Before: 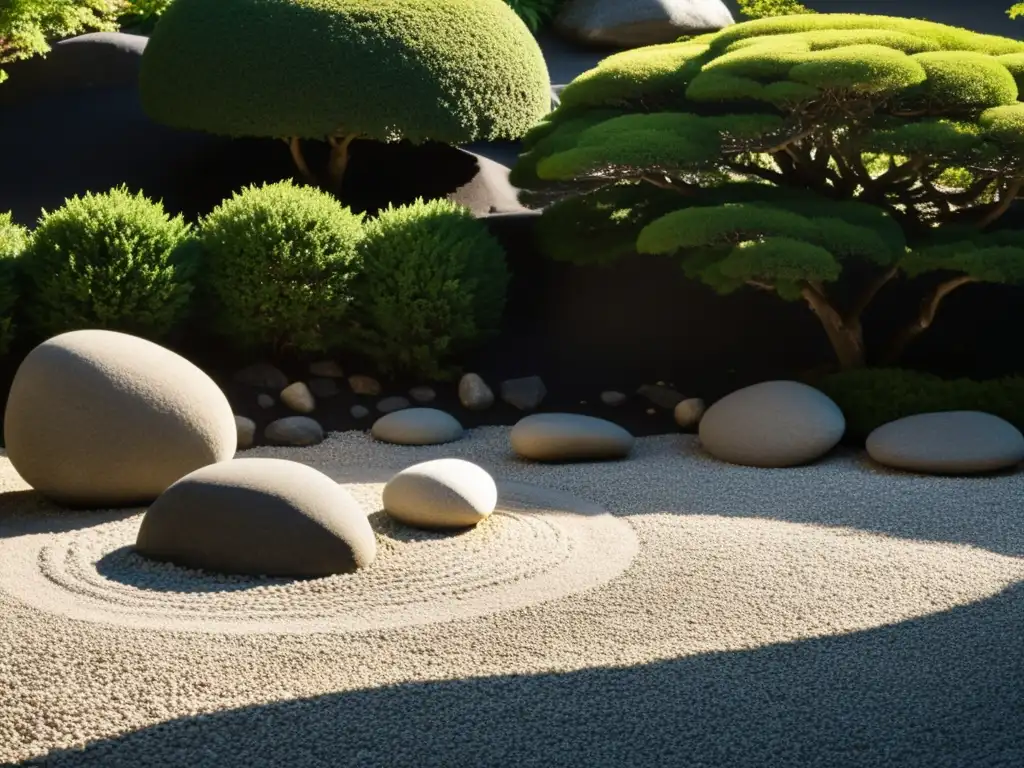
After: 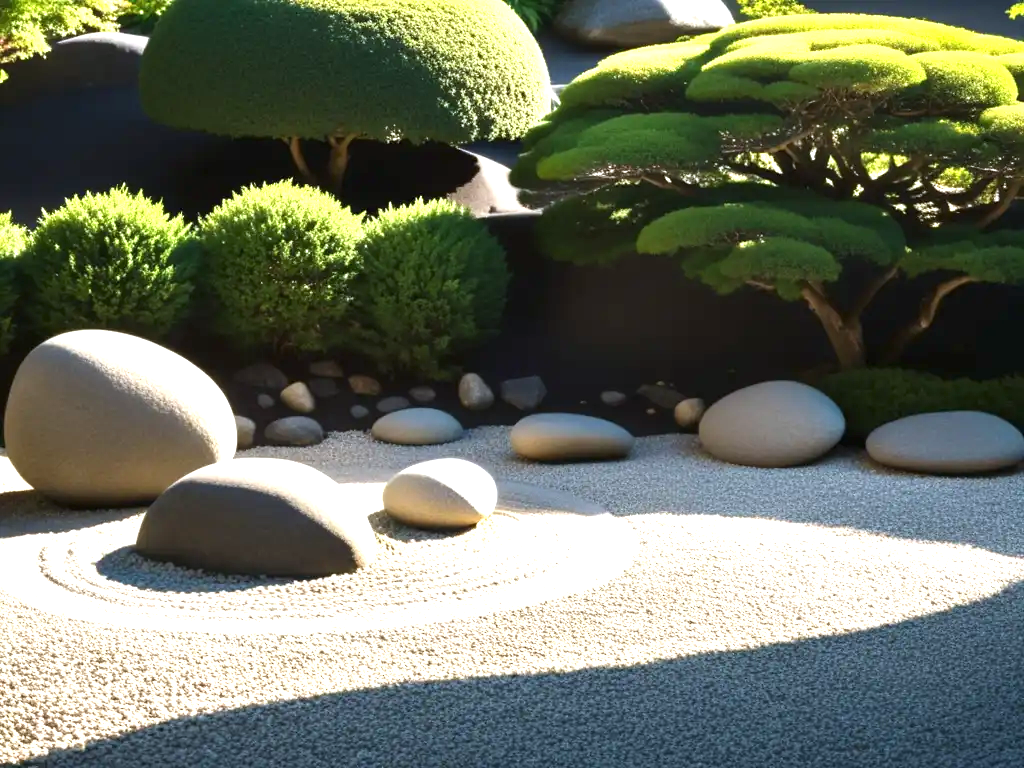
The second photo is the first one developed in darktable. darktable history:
white balance: red 0.983, blue 1.036
exposure: black level correction 0, exposure 1.1 EV, compensate exposure bias true, compensate highlight preservation false
